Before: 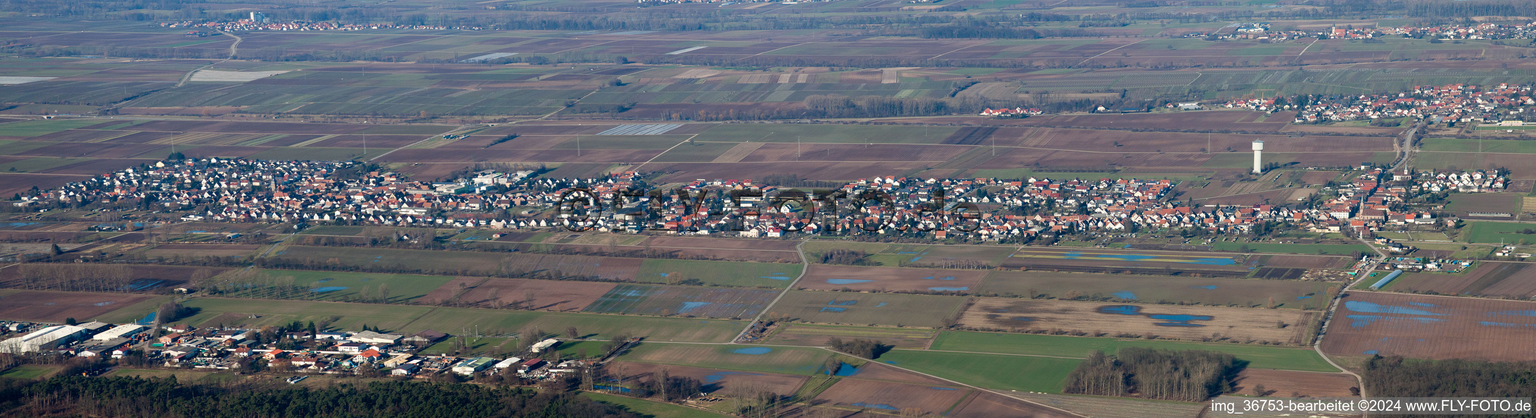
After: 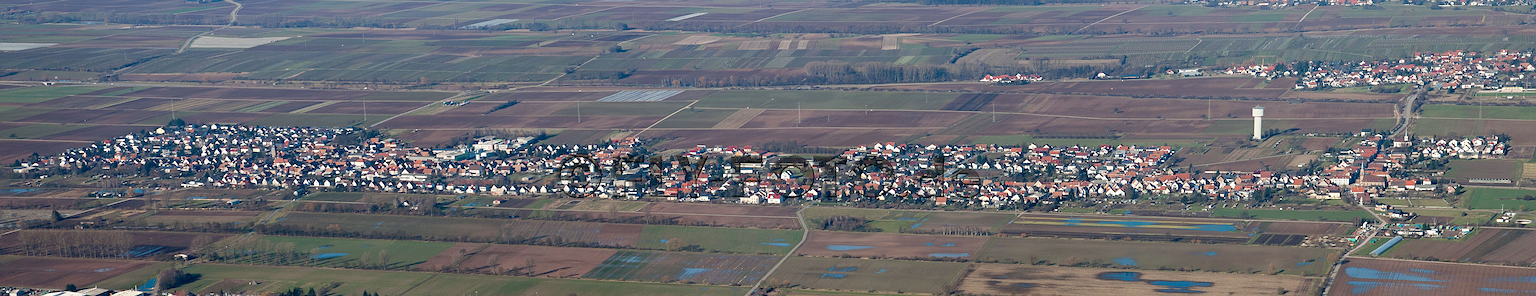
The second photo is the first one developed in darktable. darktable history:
crop and rotate: top 8.126%, bottom 20.877%
color correction: highlights b* -0.049
sharpen: on, module defaults
